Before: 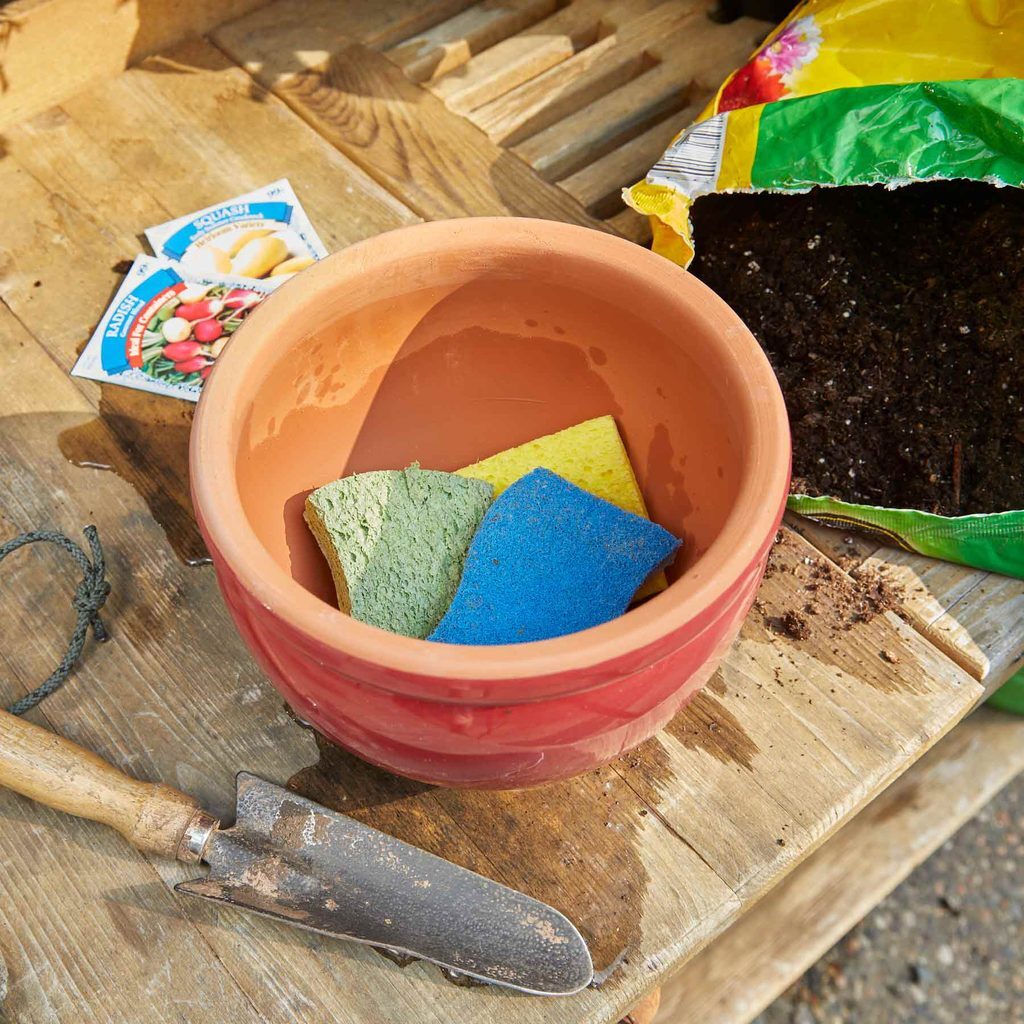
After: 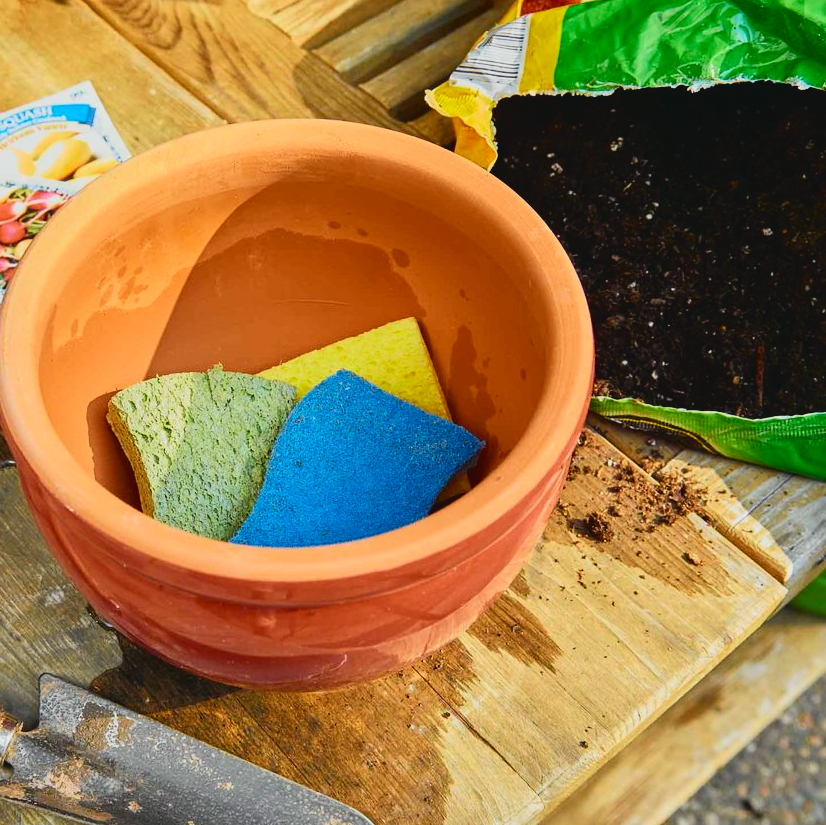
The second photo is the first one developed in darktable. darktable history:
crop: left 19.309%, top 9.618%, right 0%, bottom 9.745%
tone curve: curves: ch0 [(0, 0.021) (0.148, 0.076) (0.232, 0.191) (0.398, 0.423) (0.572, 0.672) (0.705, 0.812) (0.877, 0.931) (0.99, 0.987)]; ch1 [(0, 0) (0.377, 0.325) (0.493, 0.486) (0.508, 0.502) (0.515, 0.514) (0.554, 0.586) (0.623, 0.658) (0.701, 0.704) (0.778, 0.751) (1, 1)]; ch2 [(0, 0) (0.431, 0.398) (0.485, 0.486) (0.495, 0.498) (0.511, 0.507) (0.58, 0.66) (0.679, 0.757) (0.749, 0.829) (1, 0.991)], color space Lab, independent channels, preserve colors none
exposure: black level correction -0.015, exposure -0.508 EV, compensate highlight preservation false
